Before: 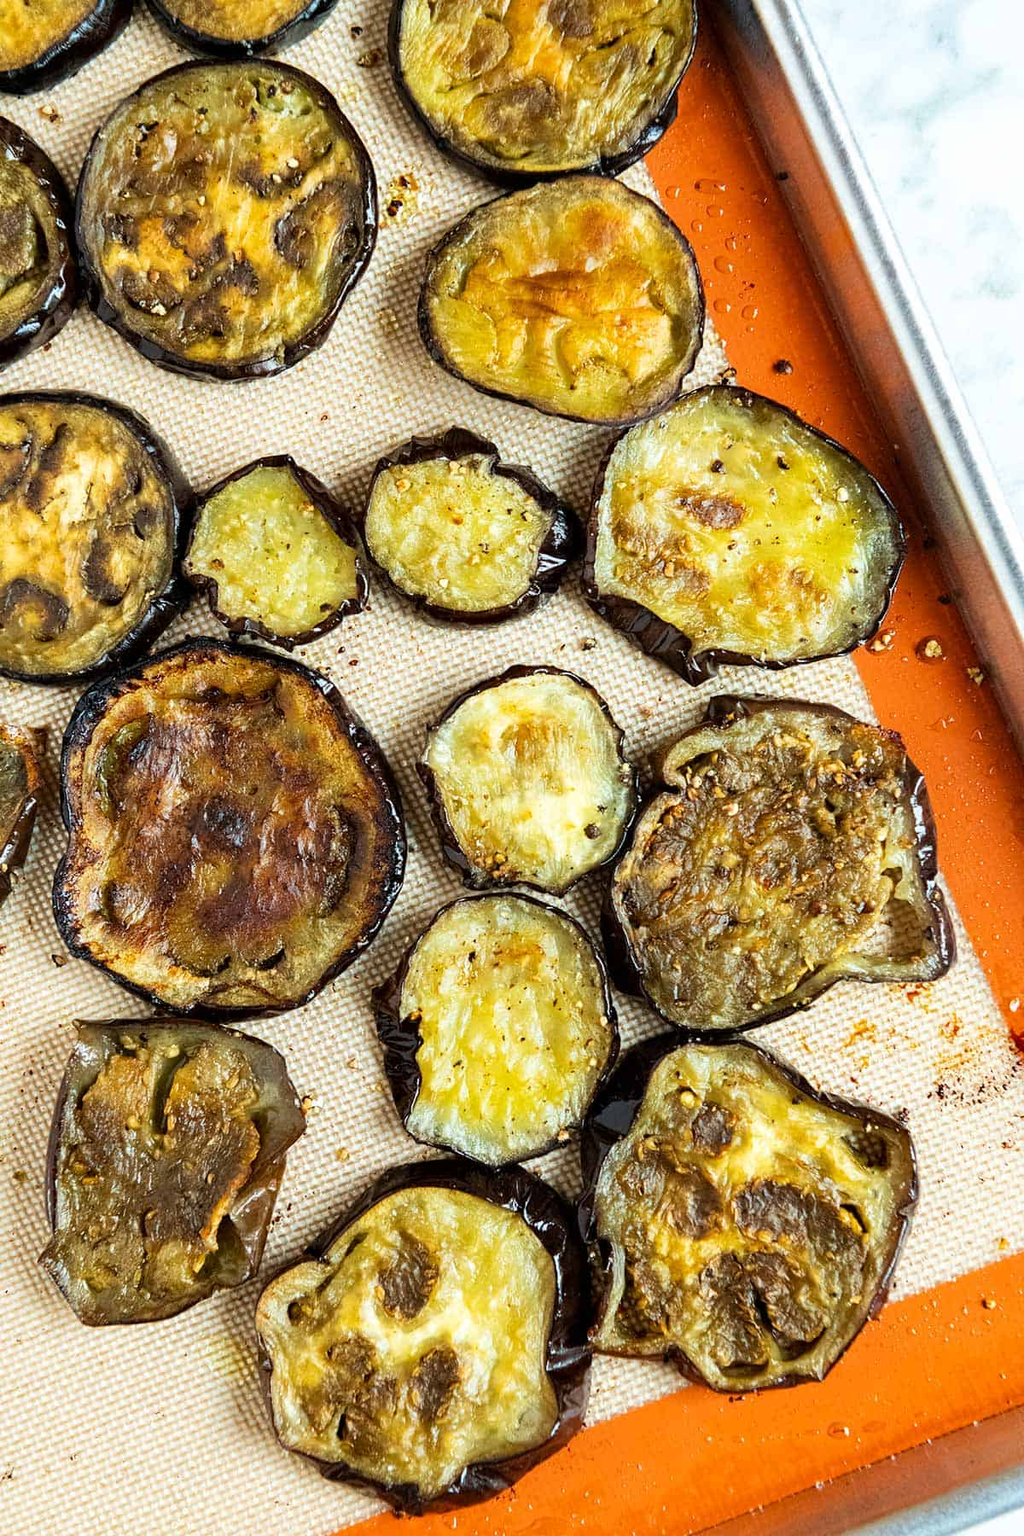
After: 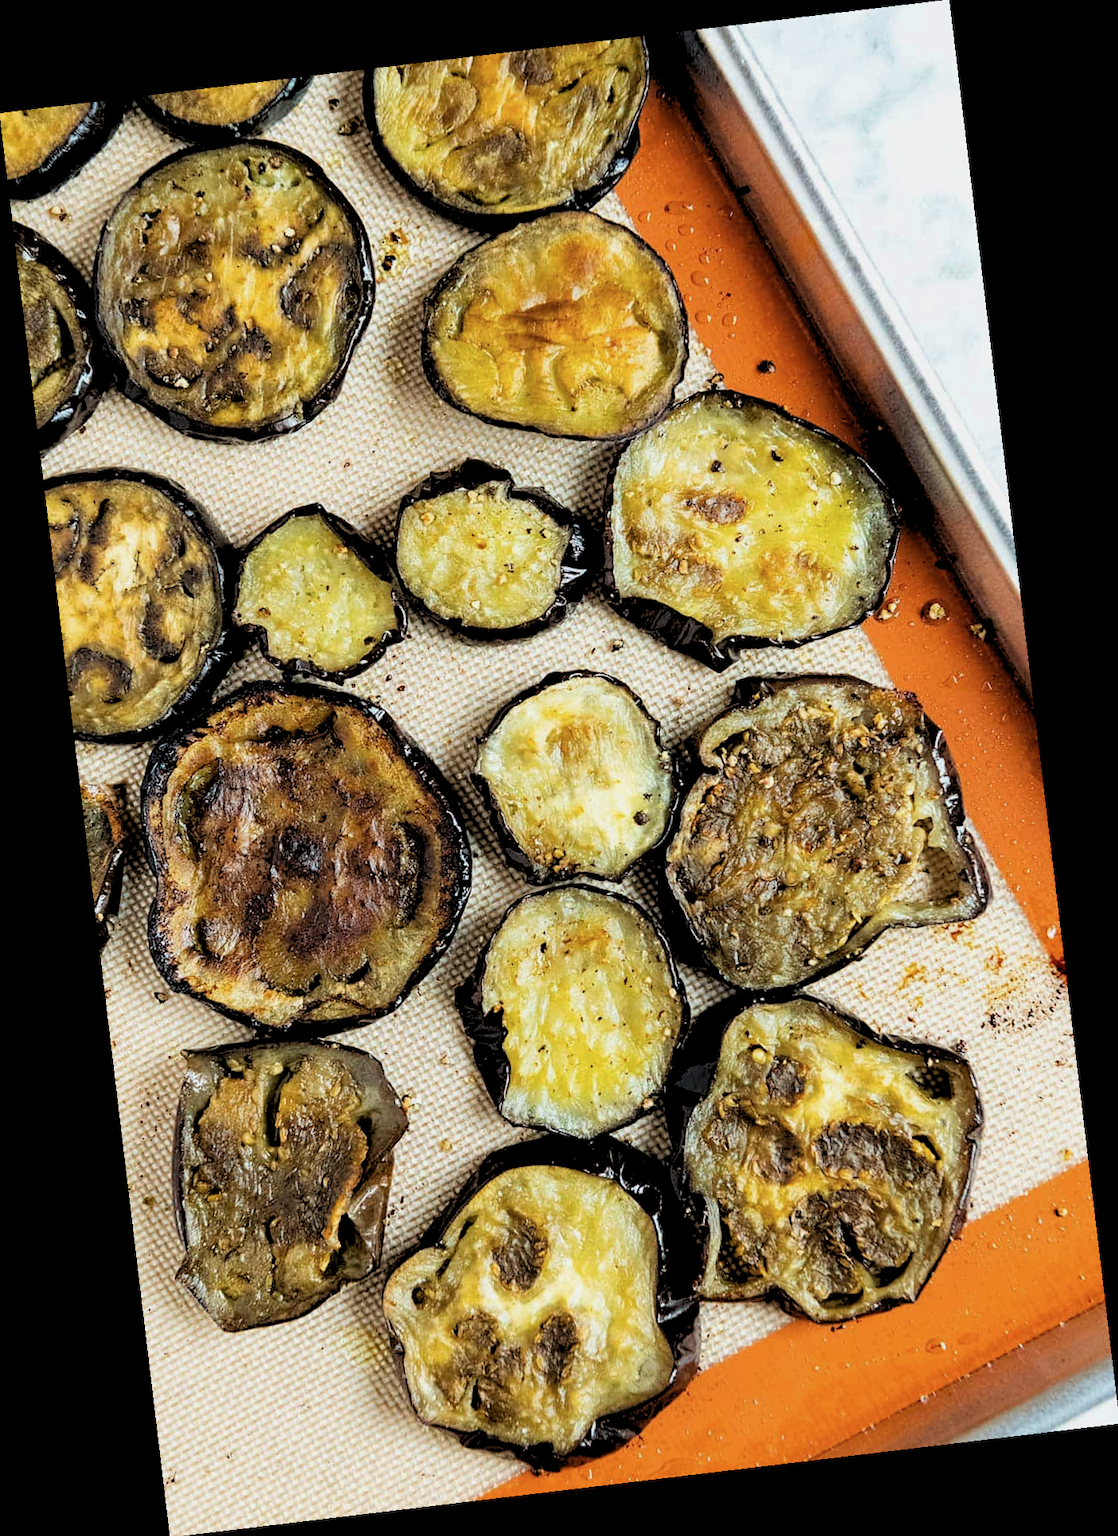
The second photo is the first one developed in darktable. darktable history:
rotate and perspective: rotation -6.83°, automatic cropping off
rgb levels: levels [[0.034, 0.472, 0.904], [0, 0.5, 1], [0, 0.5, 1]]
color balance: contrast -15%
